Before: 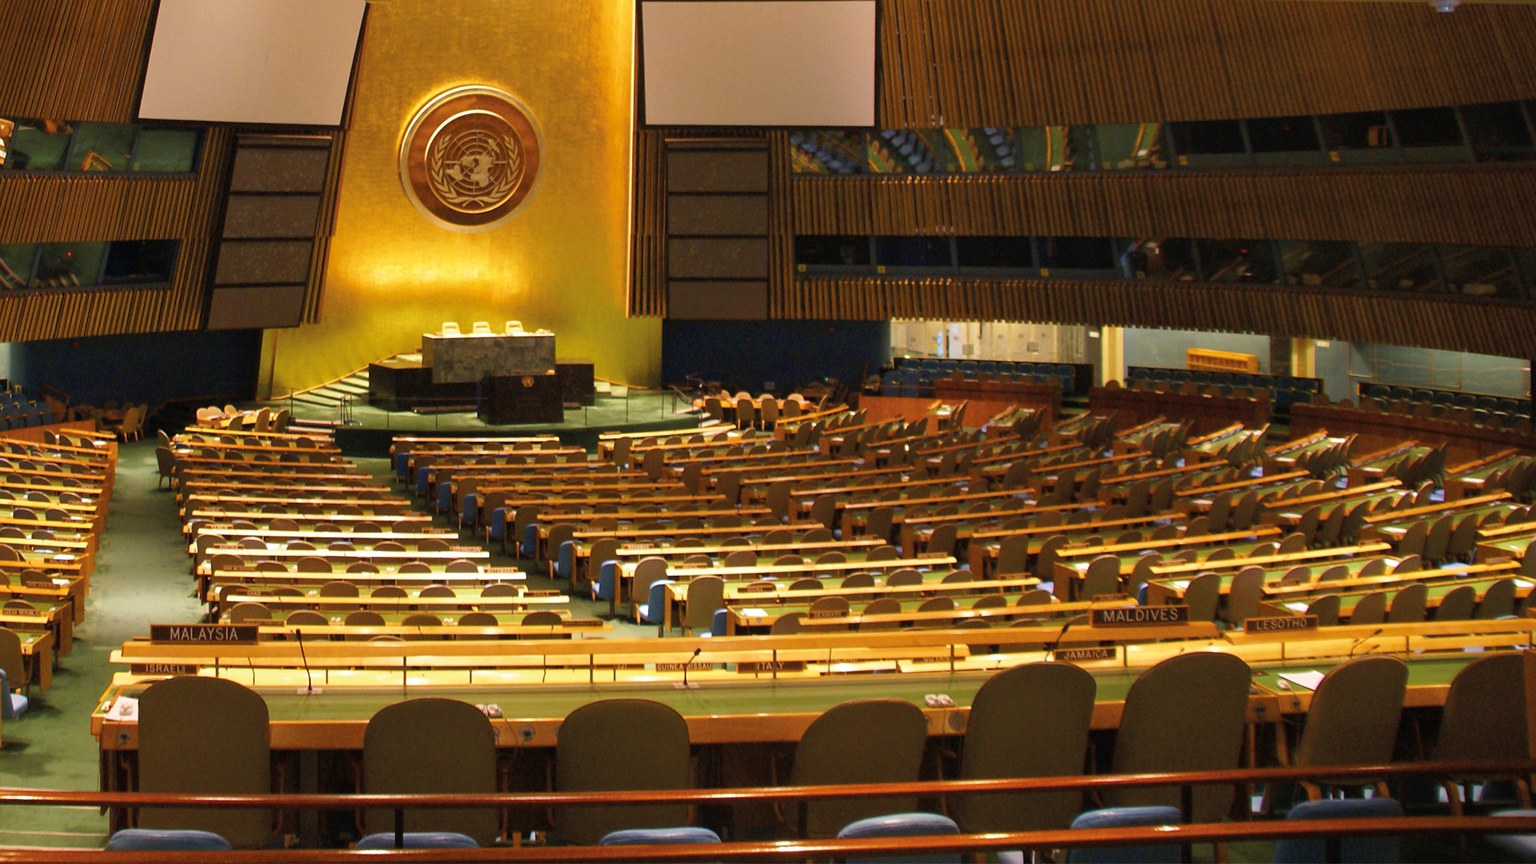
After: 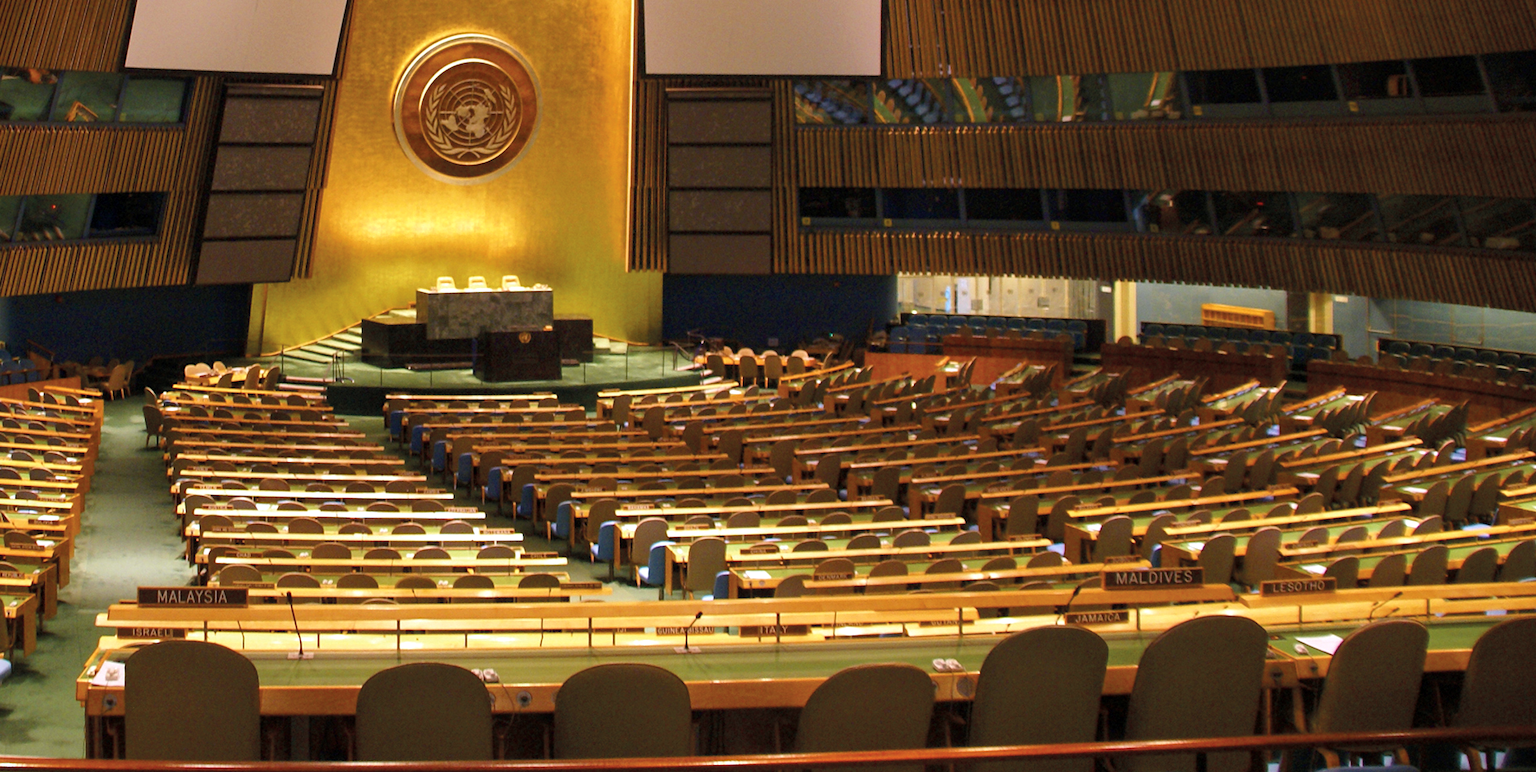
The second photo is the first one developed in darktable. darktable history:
crop: left 1.104%, top 6.143%, right 1.492%, bottom 6.815%
local contrast: highlights 105%, shadows 98%, detail 119%, midtone range 0.2
color calibration: illuminant as shot in camera, x 0.358, y 0.373, temperature 4628.91 K
